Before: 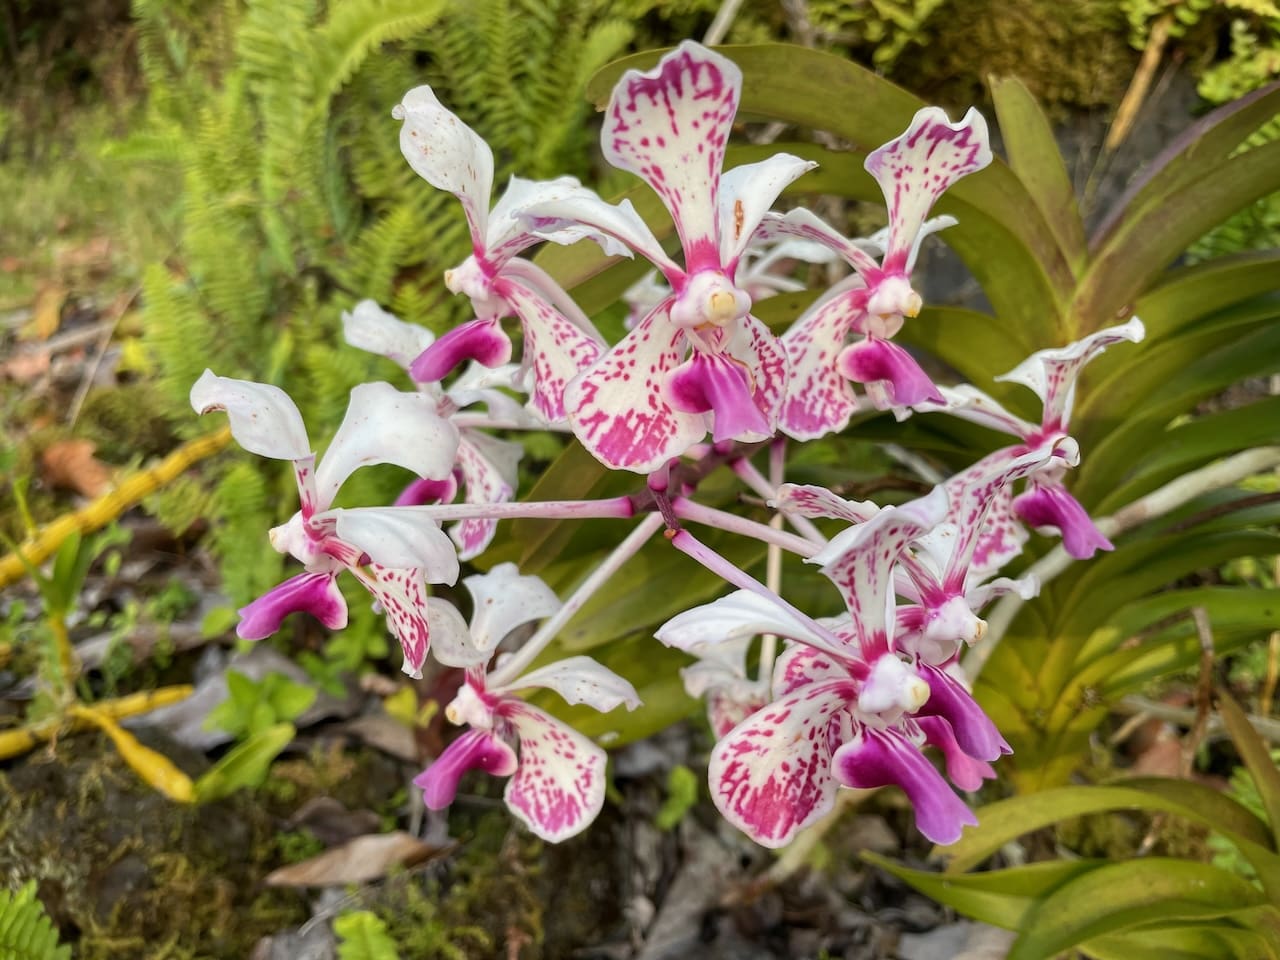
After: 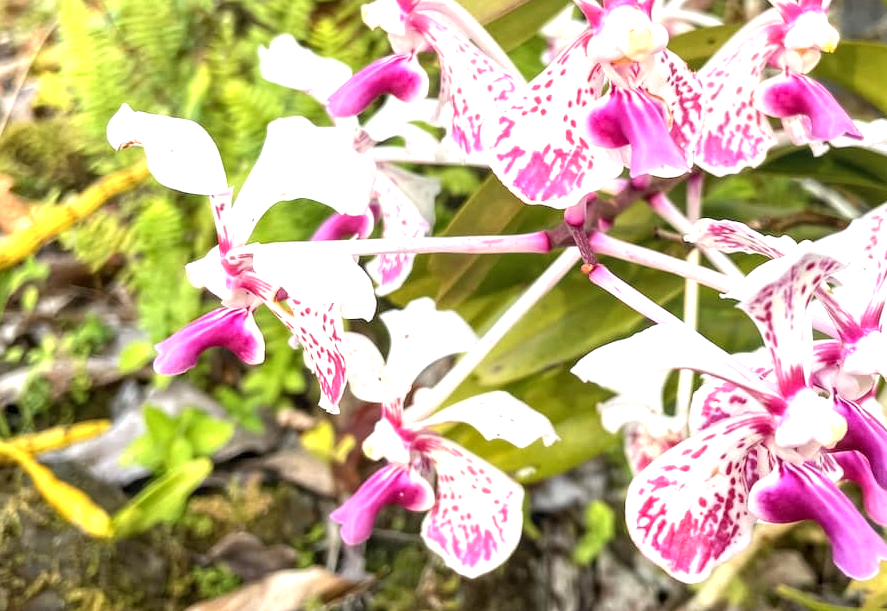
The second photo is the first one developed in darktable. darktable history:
crop: left 6.488%, top 27.668%, right 24.183%, bottom 8.656%
exposure: black level correction 0, exposure 1.2 EV, compensate highlight preservation false
local contrast: on, module defaults
